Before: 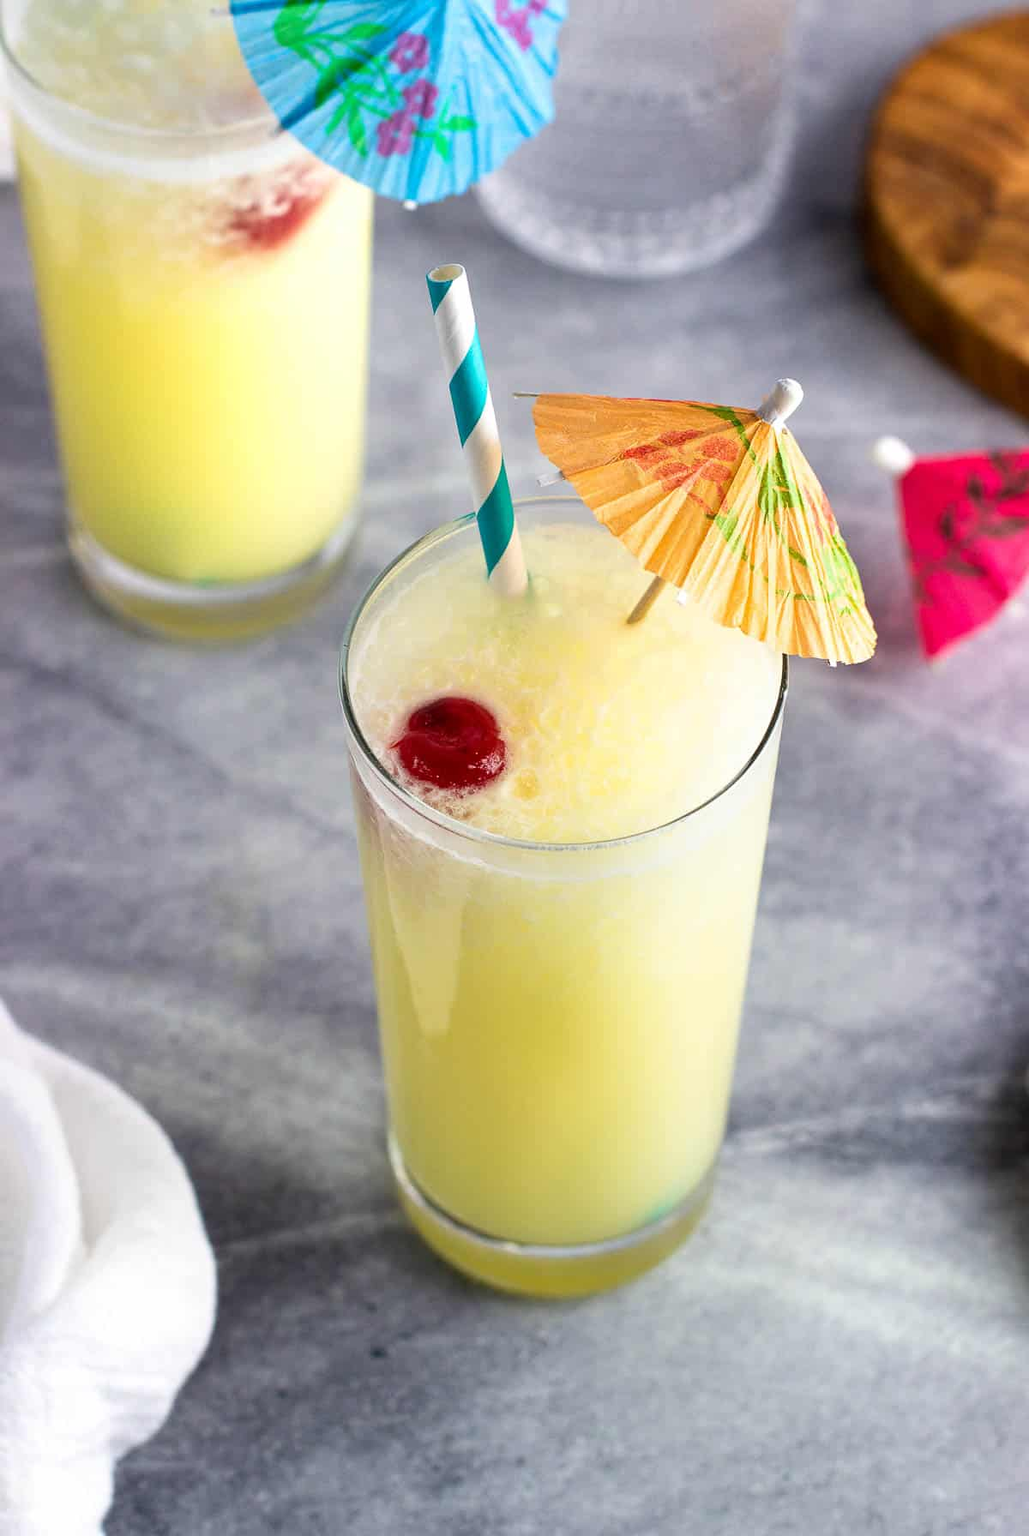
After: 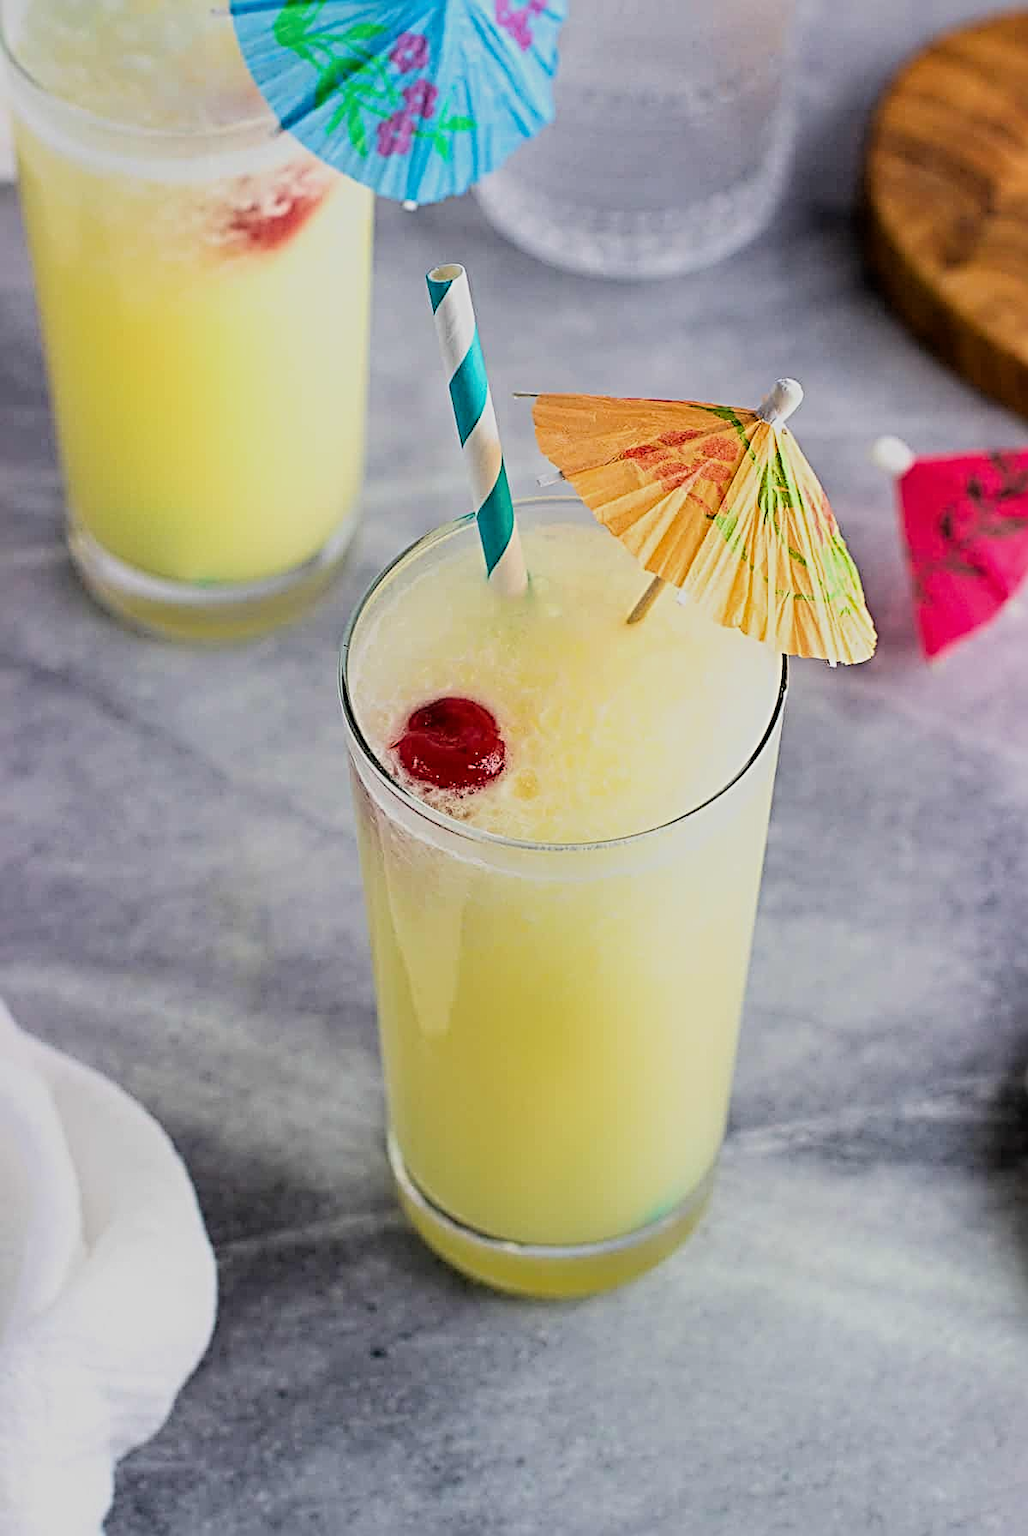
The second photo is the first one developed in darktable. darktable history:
sharpen: radius 3.722, amount 0.916
filmic rgb: black relative exposure -7.65 EV, white relative exposure 4.56 EV, threshold 5.94 EV, hardness 3.61, color science v6 (2022), iterations of high-quality reconstruction 0, enable highlight reconstruction true
